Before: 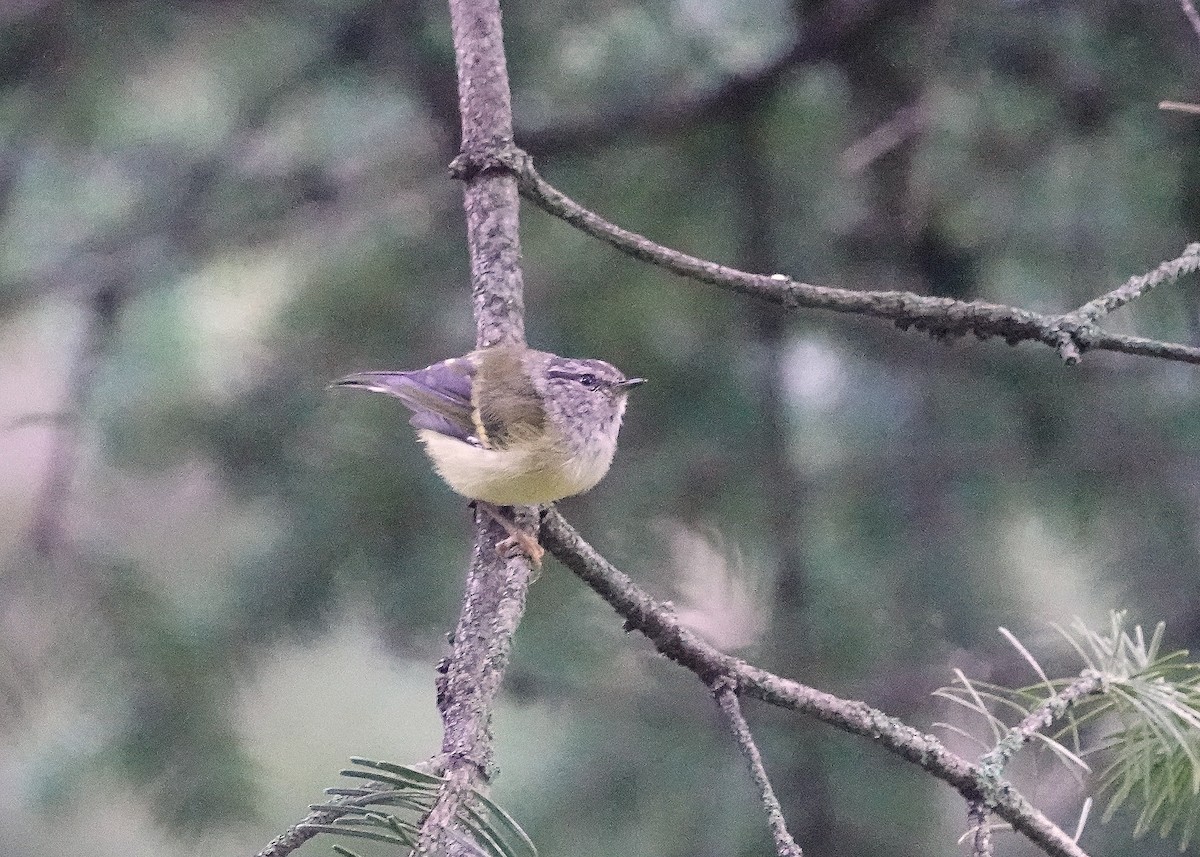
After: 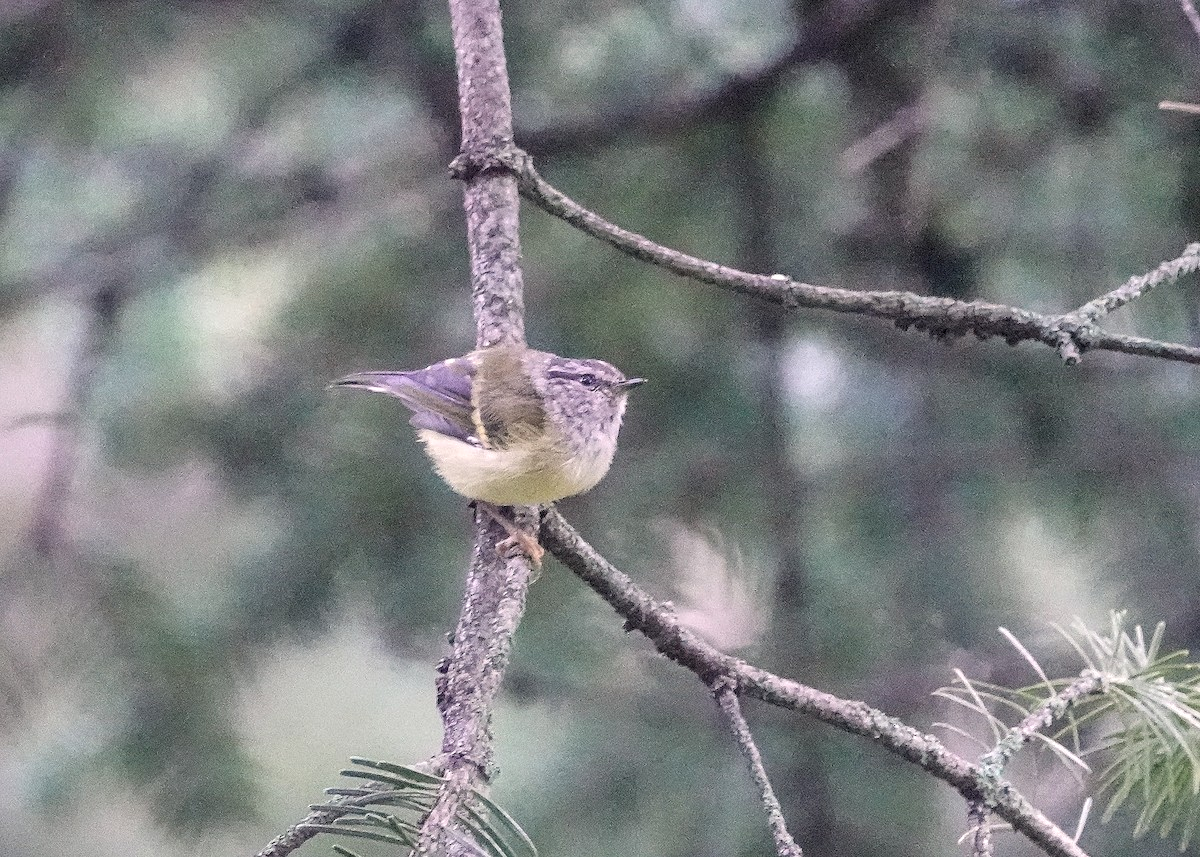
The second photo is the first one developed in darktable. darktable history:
contrast brightness saturation: contrast 0.05, brightness 0.06, saturation 0.01
shadows and highlights: shadows 49, highlights -41, soften with gaussian
local contrast: on, module defaults
